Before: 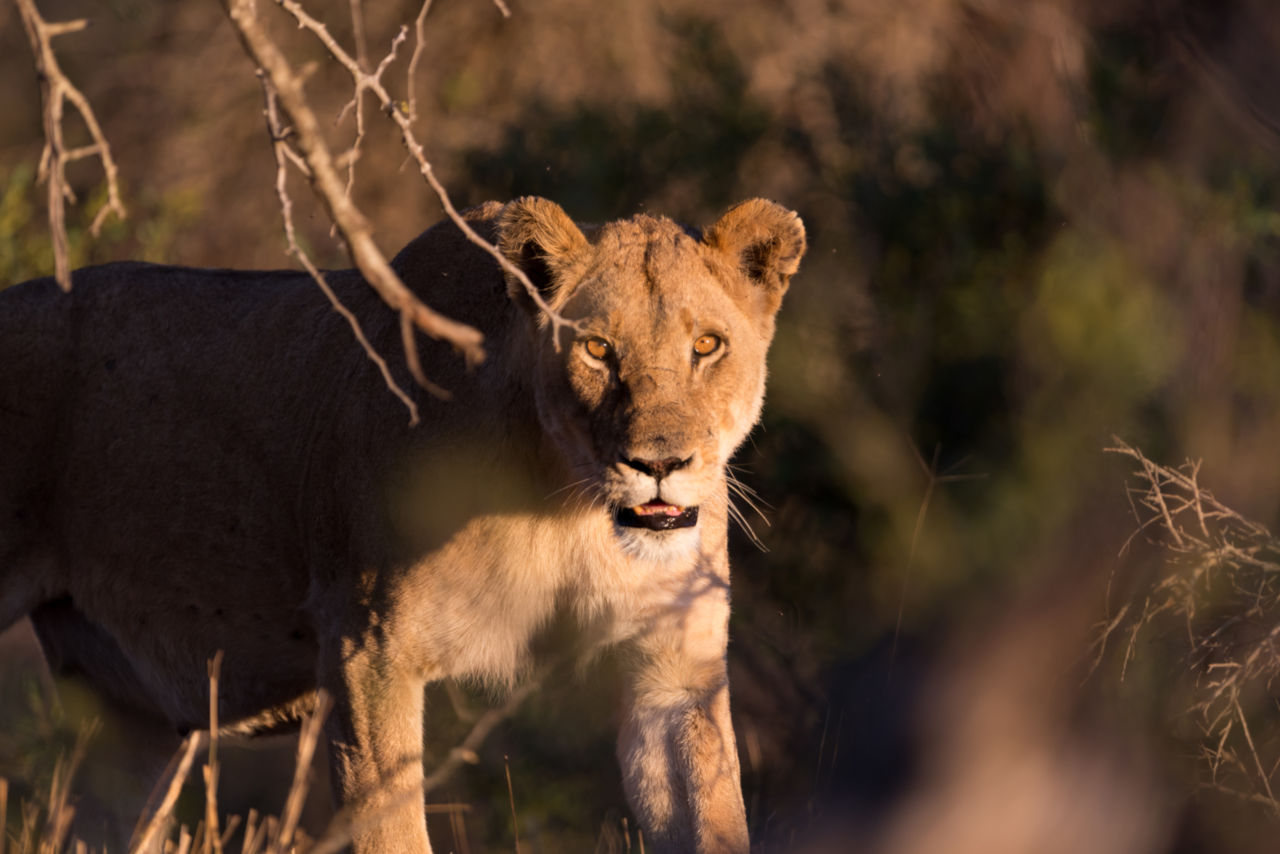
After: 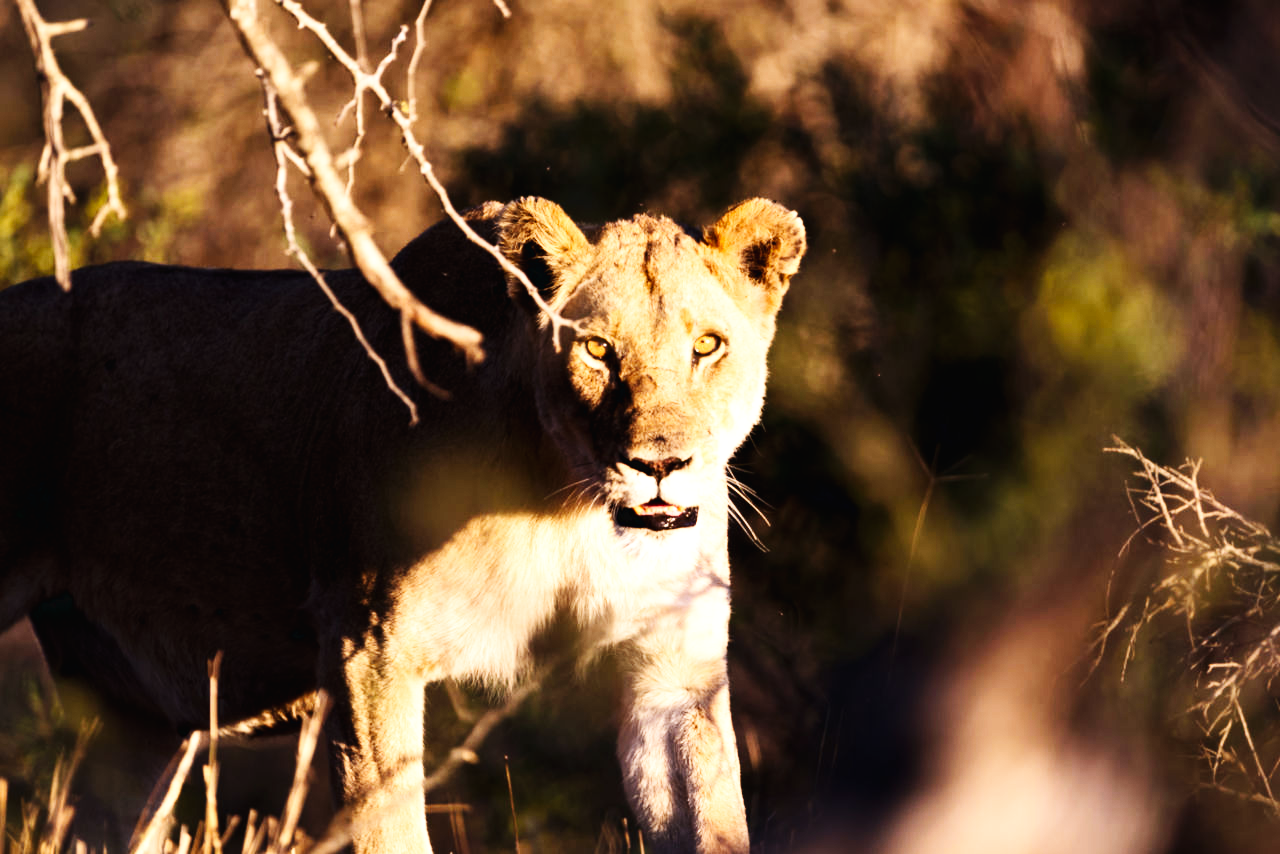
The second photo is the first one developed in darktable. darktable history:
tone equalizer: -8 EV -0.75 EV, -7 EV -0.7 EV, -6 EV -0.6 EV, -5 EV -0.4 EV, -3 EV 0.4 EV, -2 EV 0.6 EV, -1 EV 0.7 EV, +0 EV 0.75 EV, edges refinement/feathering 500, mask exposure compensation -1.57 EV, preserve details no
base curve: curves: ch0 [(0, 0.003) (0.001, 0.002) (0.006, 0.004) (0.02, 0.022) (0.048, 0.086) (0.094, 0.234) (0.162, 0.431) (0.258, 0.629) (0.385, 0.8) (0.548, 0.918) (0.751, 0.988) (1, 1)], preserve colors none
